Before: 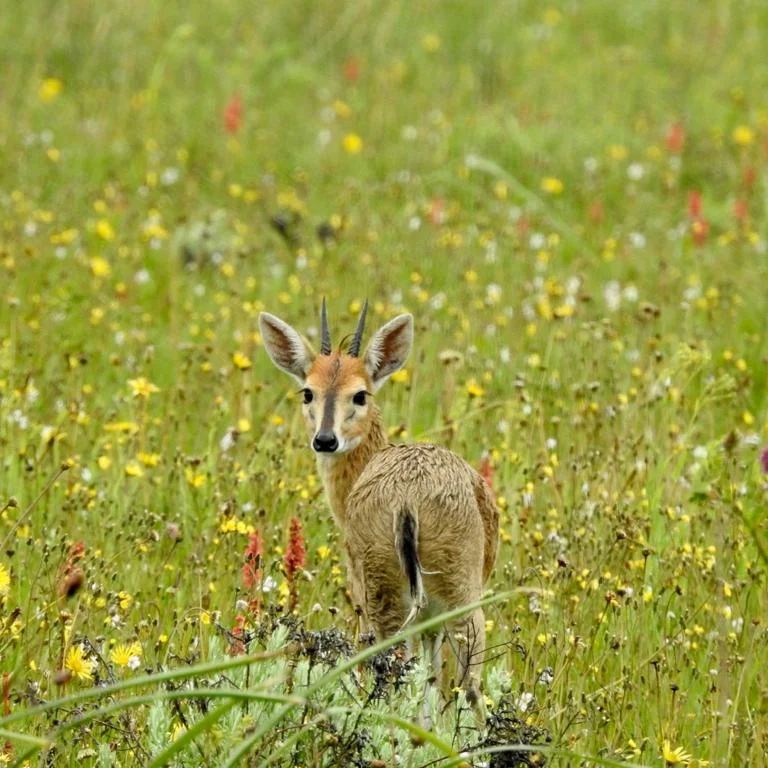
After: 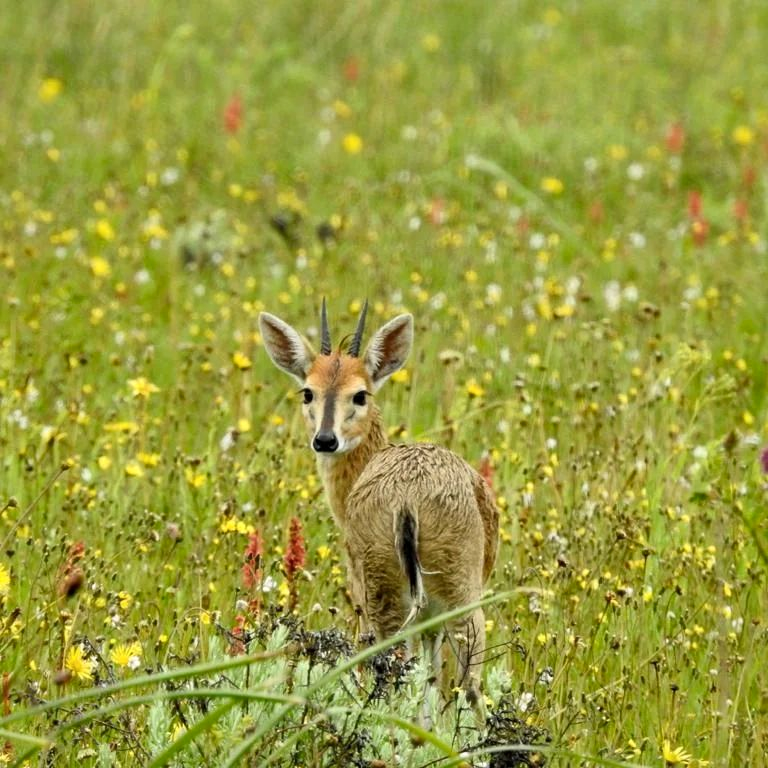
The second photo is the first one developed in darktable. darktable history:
color balance rgb: perceptual saturation grading › global saturation -3.635%, perceptual saturation grading › shadows -1.148%, global vibrance 20%
local contrast: mode bilateral grid, contrast 20, coarseness 50, detail 119%, midtone range 0.2
